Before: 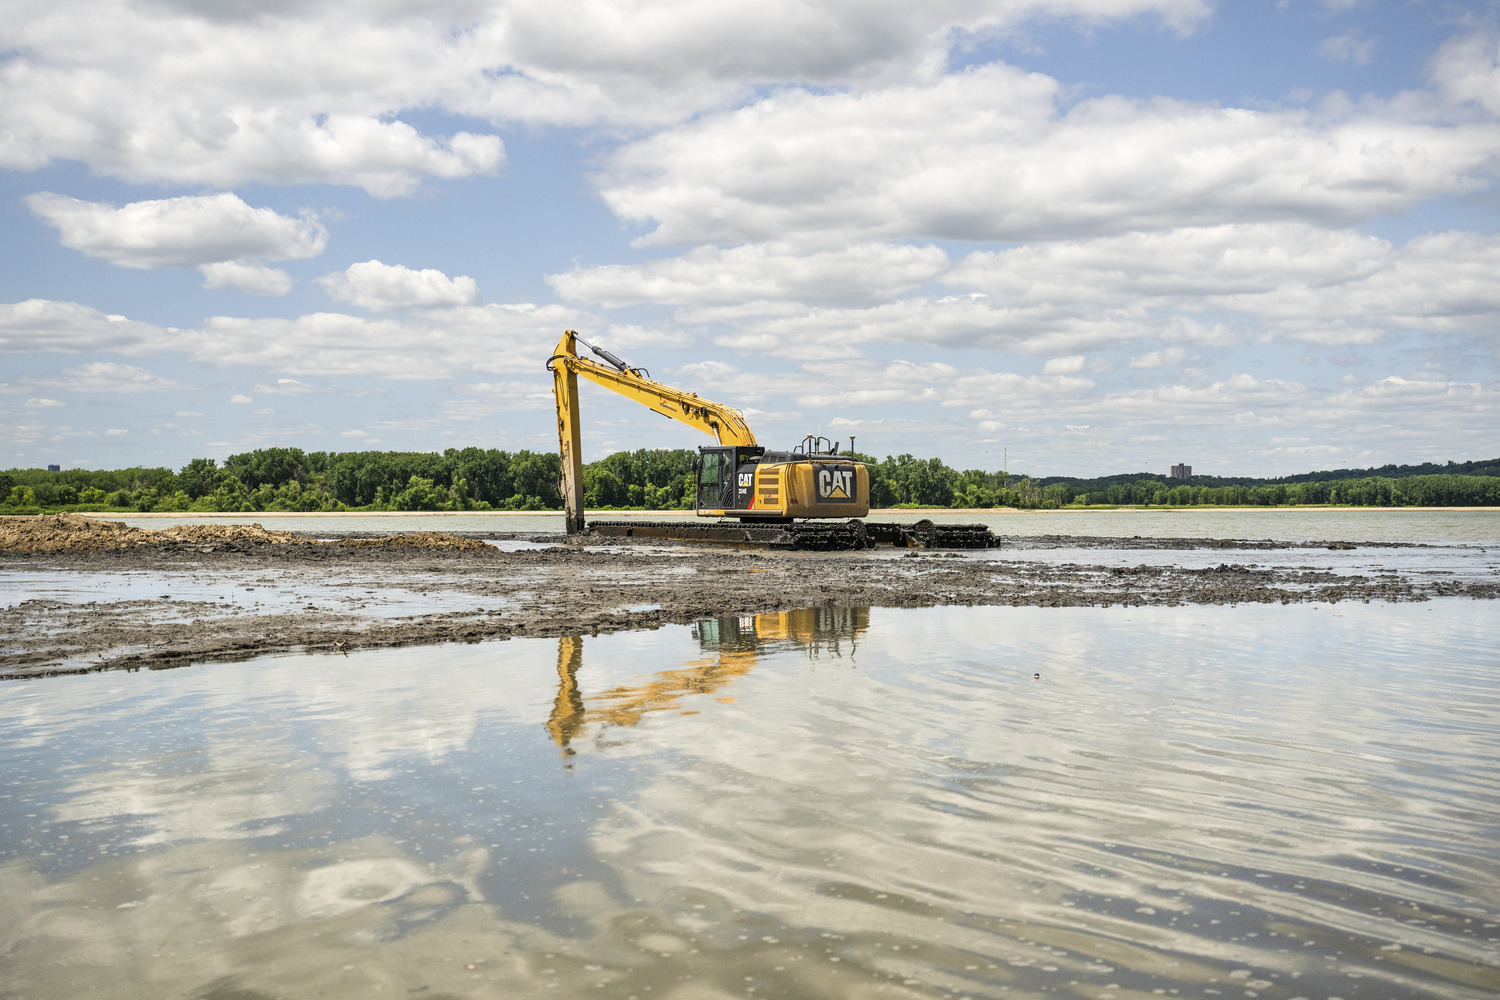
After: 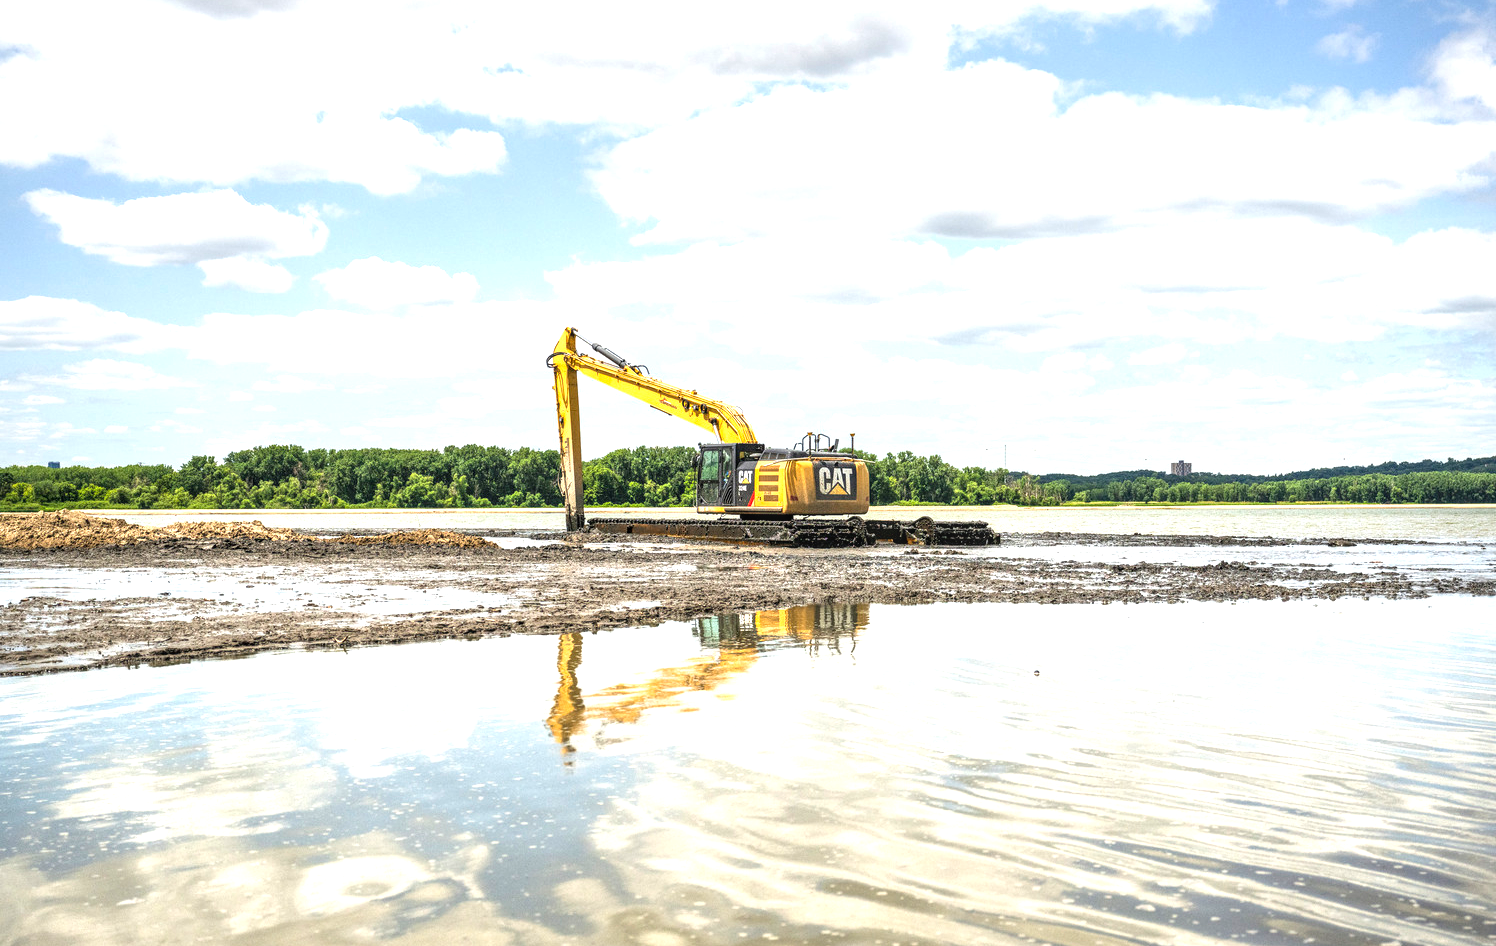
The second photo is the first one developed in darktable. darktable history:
crop: top 0.354%, right 0.266%, bottom 4.989%
exposure: black level correction 0, exposure 0.892 EV, compensate exposure bias true, compensate highlight preservation false
local contrast: on, module defaults
